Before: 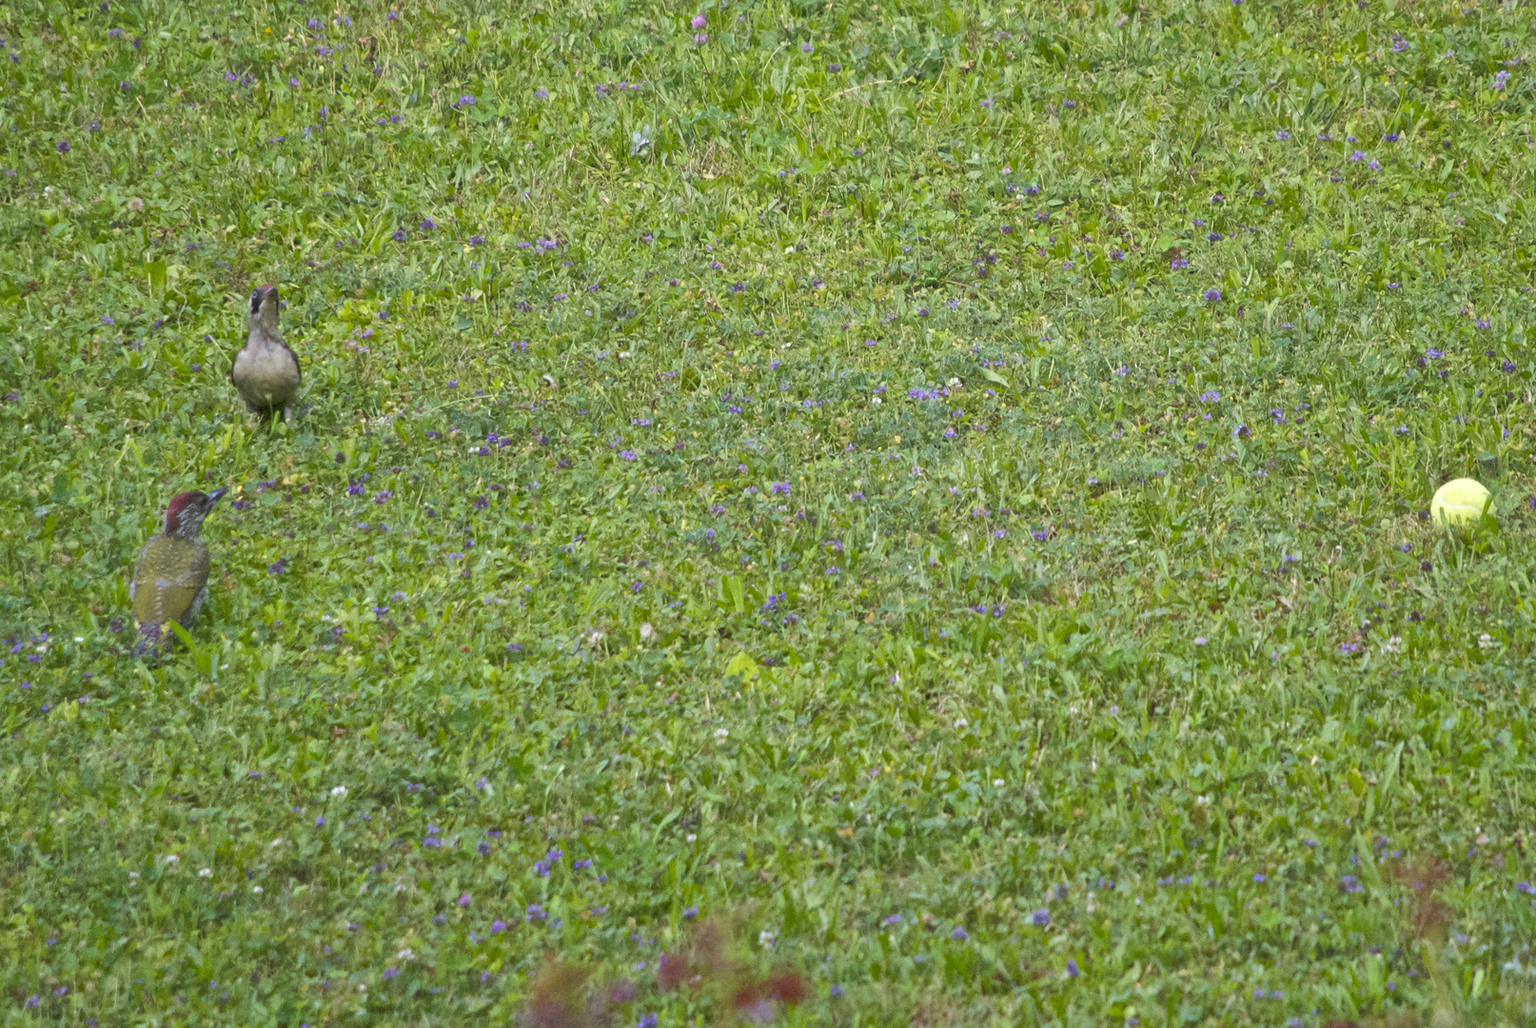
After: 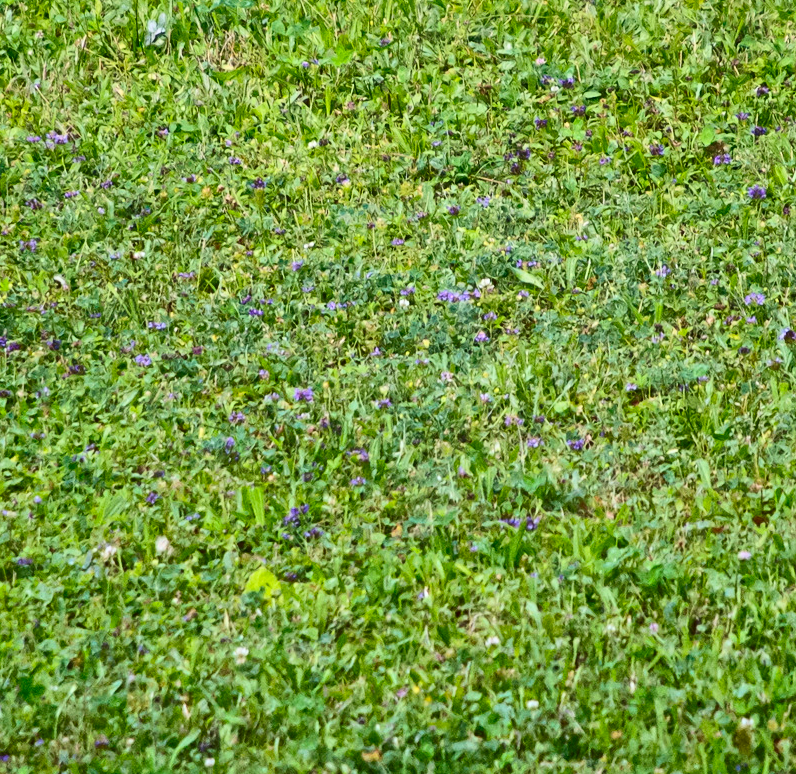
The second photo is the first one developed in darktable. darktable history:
contrast brightness saturation: contrast 0.322, brightness -0.084, saturation 0.166
crop: left 32.067%, top 10.988%, right 18.553%, bottom 17.337%
